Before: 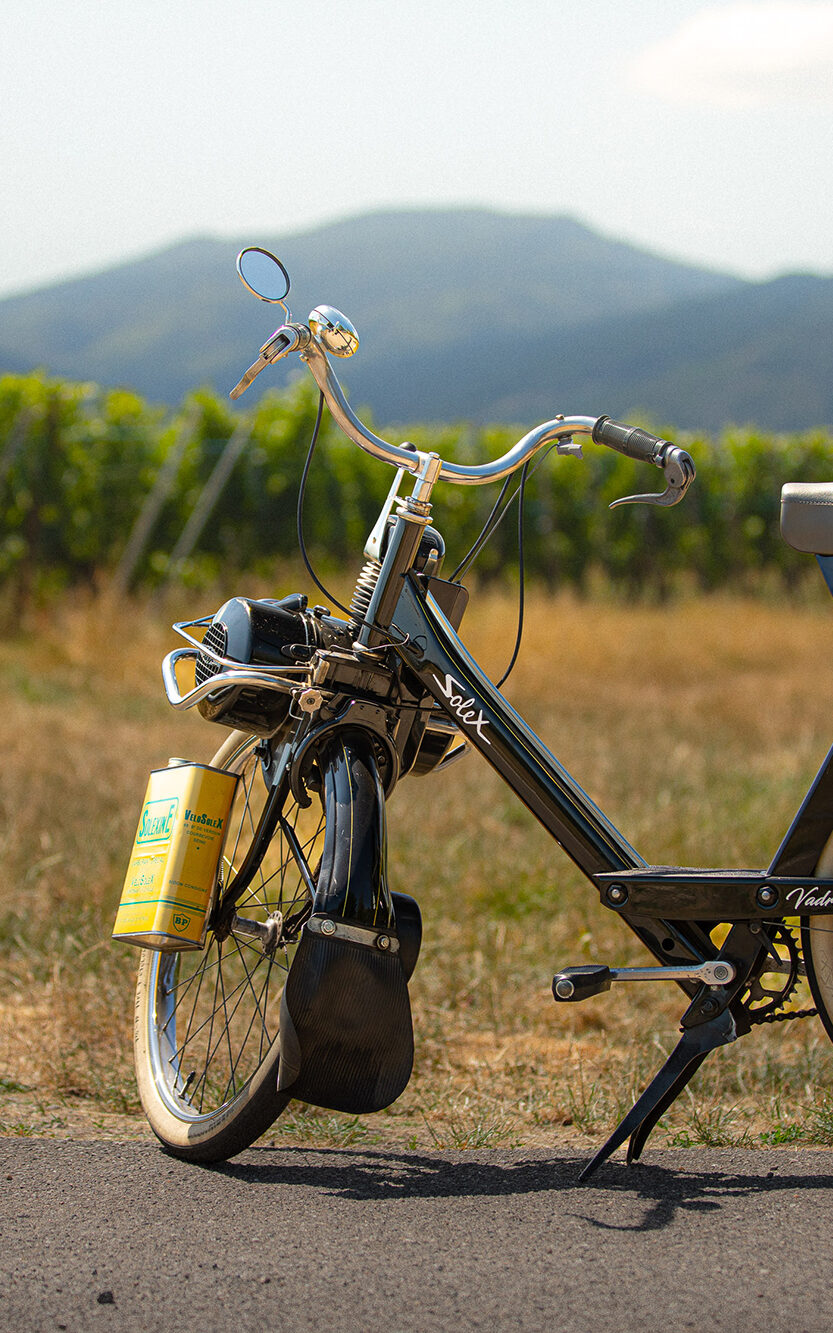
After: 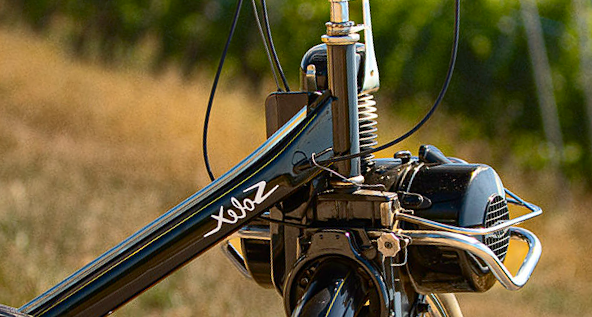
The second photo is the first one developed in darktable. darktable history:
shadows and highlights: on, module defaults
contrast brightness saturation: contrast 0.28
crop and rotate: angle 16.12°, top 30.835%, bottom 35.653%
